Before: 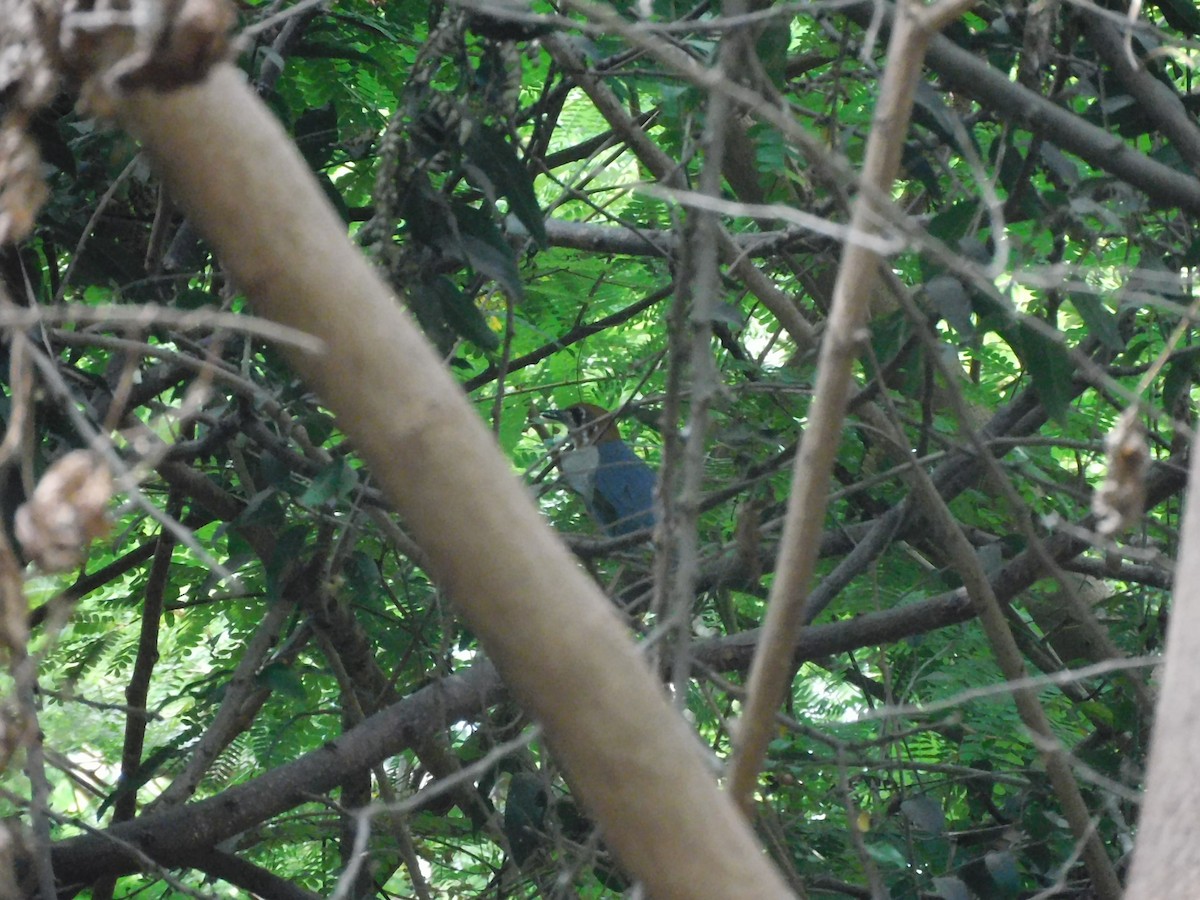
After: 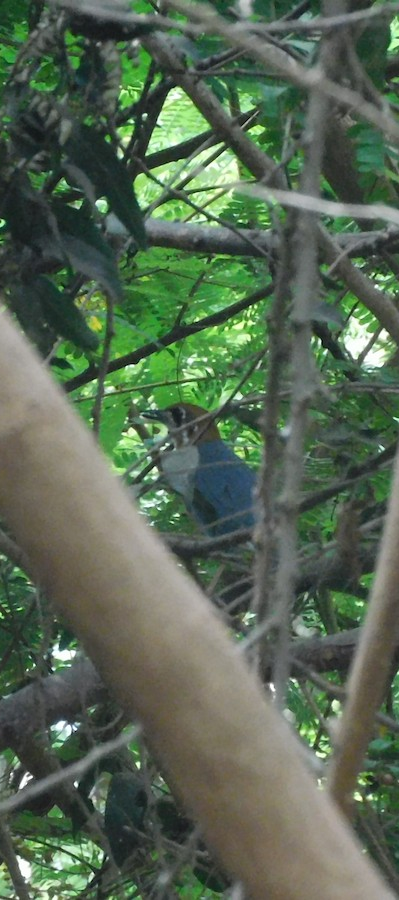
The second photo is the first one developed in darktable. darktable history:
contrast brightness saturation: contrast 0.08, saturation 0.02
crop: left 33.36%, right 33.36%
